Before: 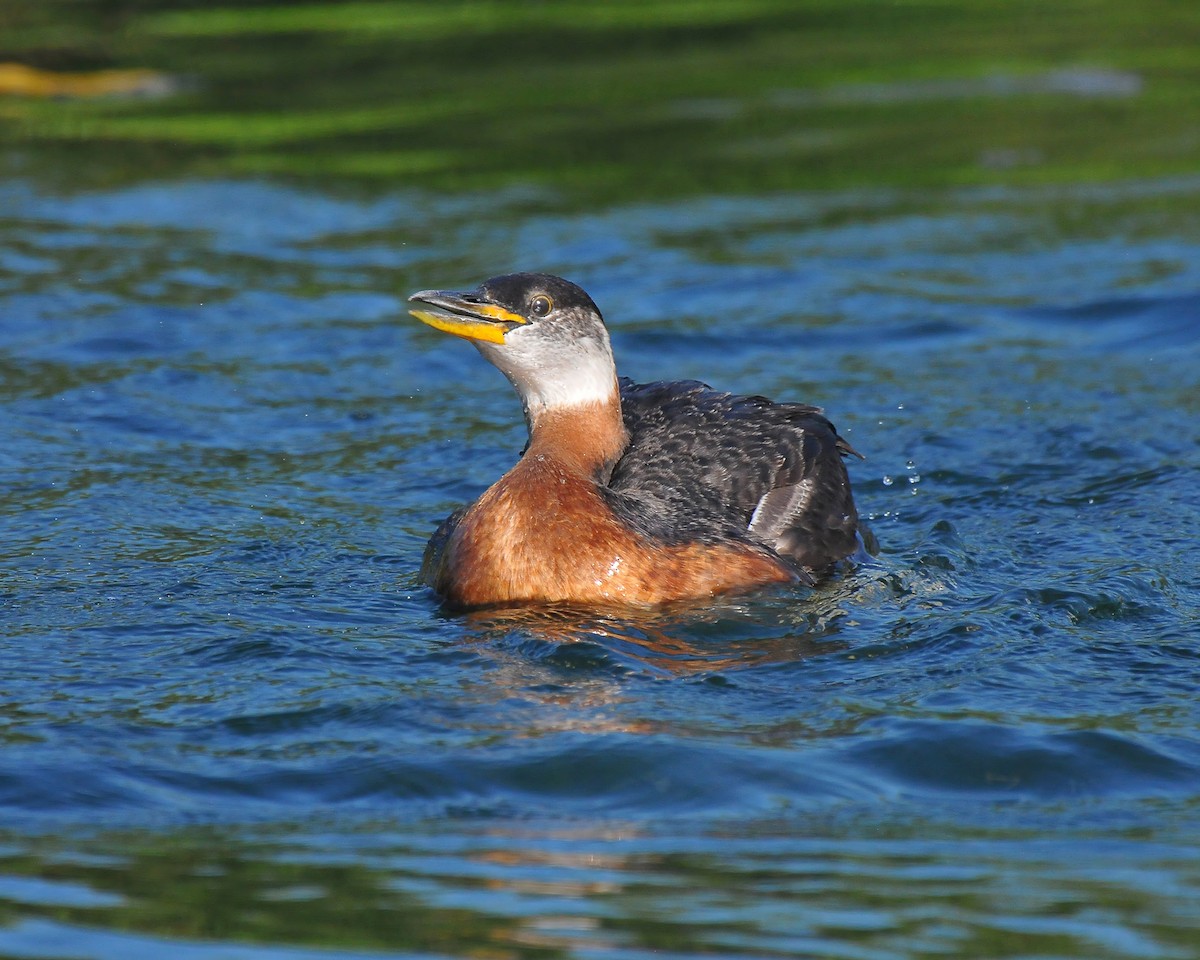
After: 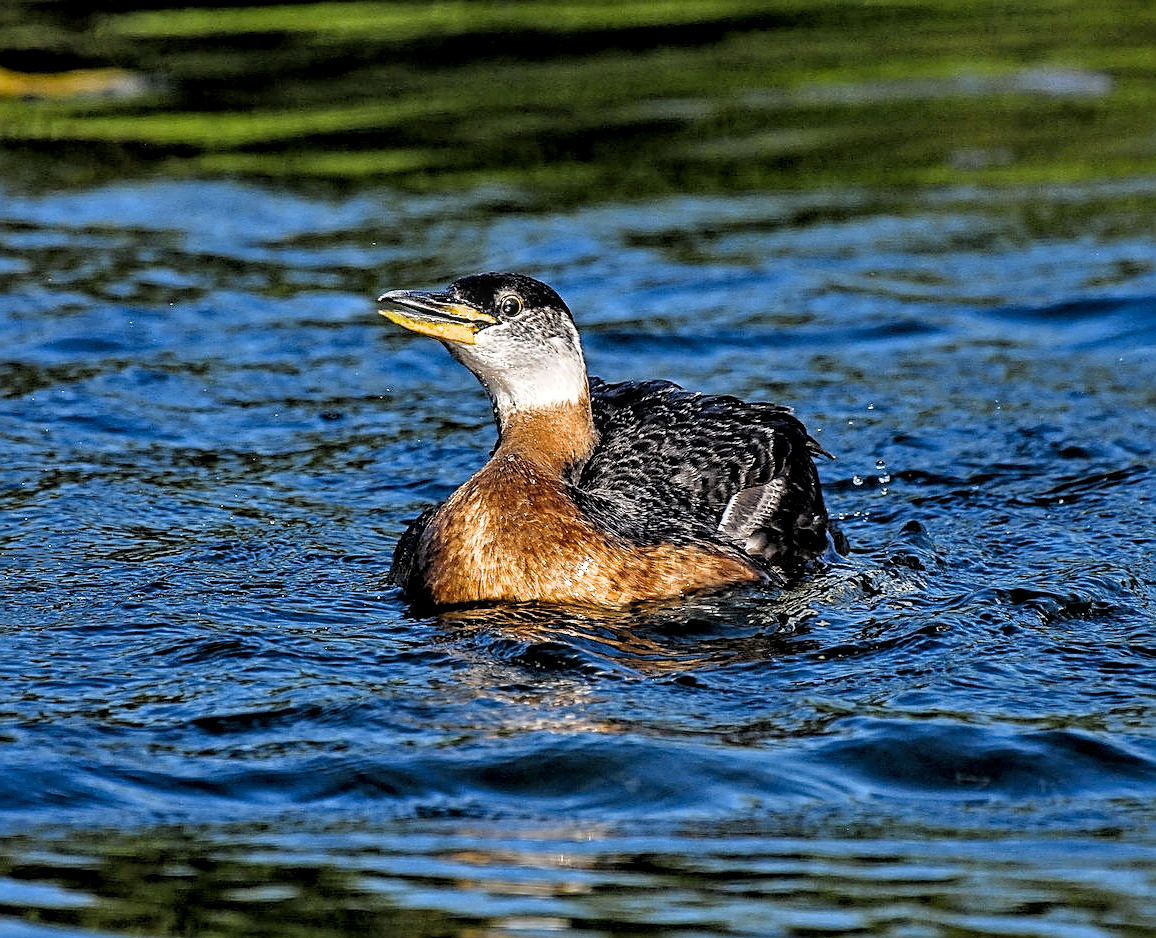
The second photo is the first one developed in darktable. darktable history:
tone equalizer: on, module defaults
crop and rotate: left 2.536%, right 1.107%, bottom 2.246%
local contrast: on, module defaults
sharpen: on, module defaults
contrast equalizer: octaves 7, y [[0.5, 0.542, 0.583, 0.625, 0.667, 0.708], [0.5 ×6], [0.5 ×6], [0 ×6], [0 ×6]]
filmic rgb: black relative exposure -3.72 EV, white relative exposure 2.77 EV, dynamic range scaling -5.32%, hardness 3.03
shadows and highlights: shadows 25, highlights -25
color contrast: green-magenta contrast 0.85, blue-yellow contrast 1.25, unbound 0
